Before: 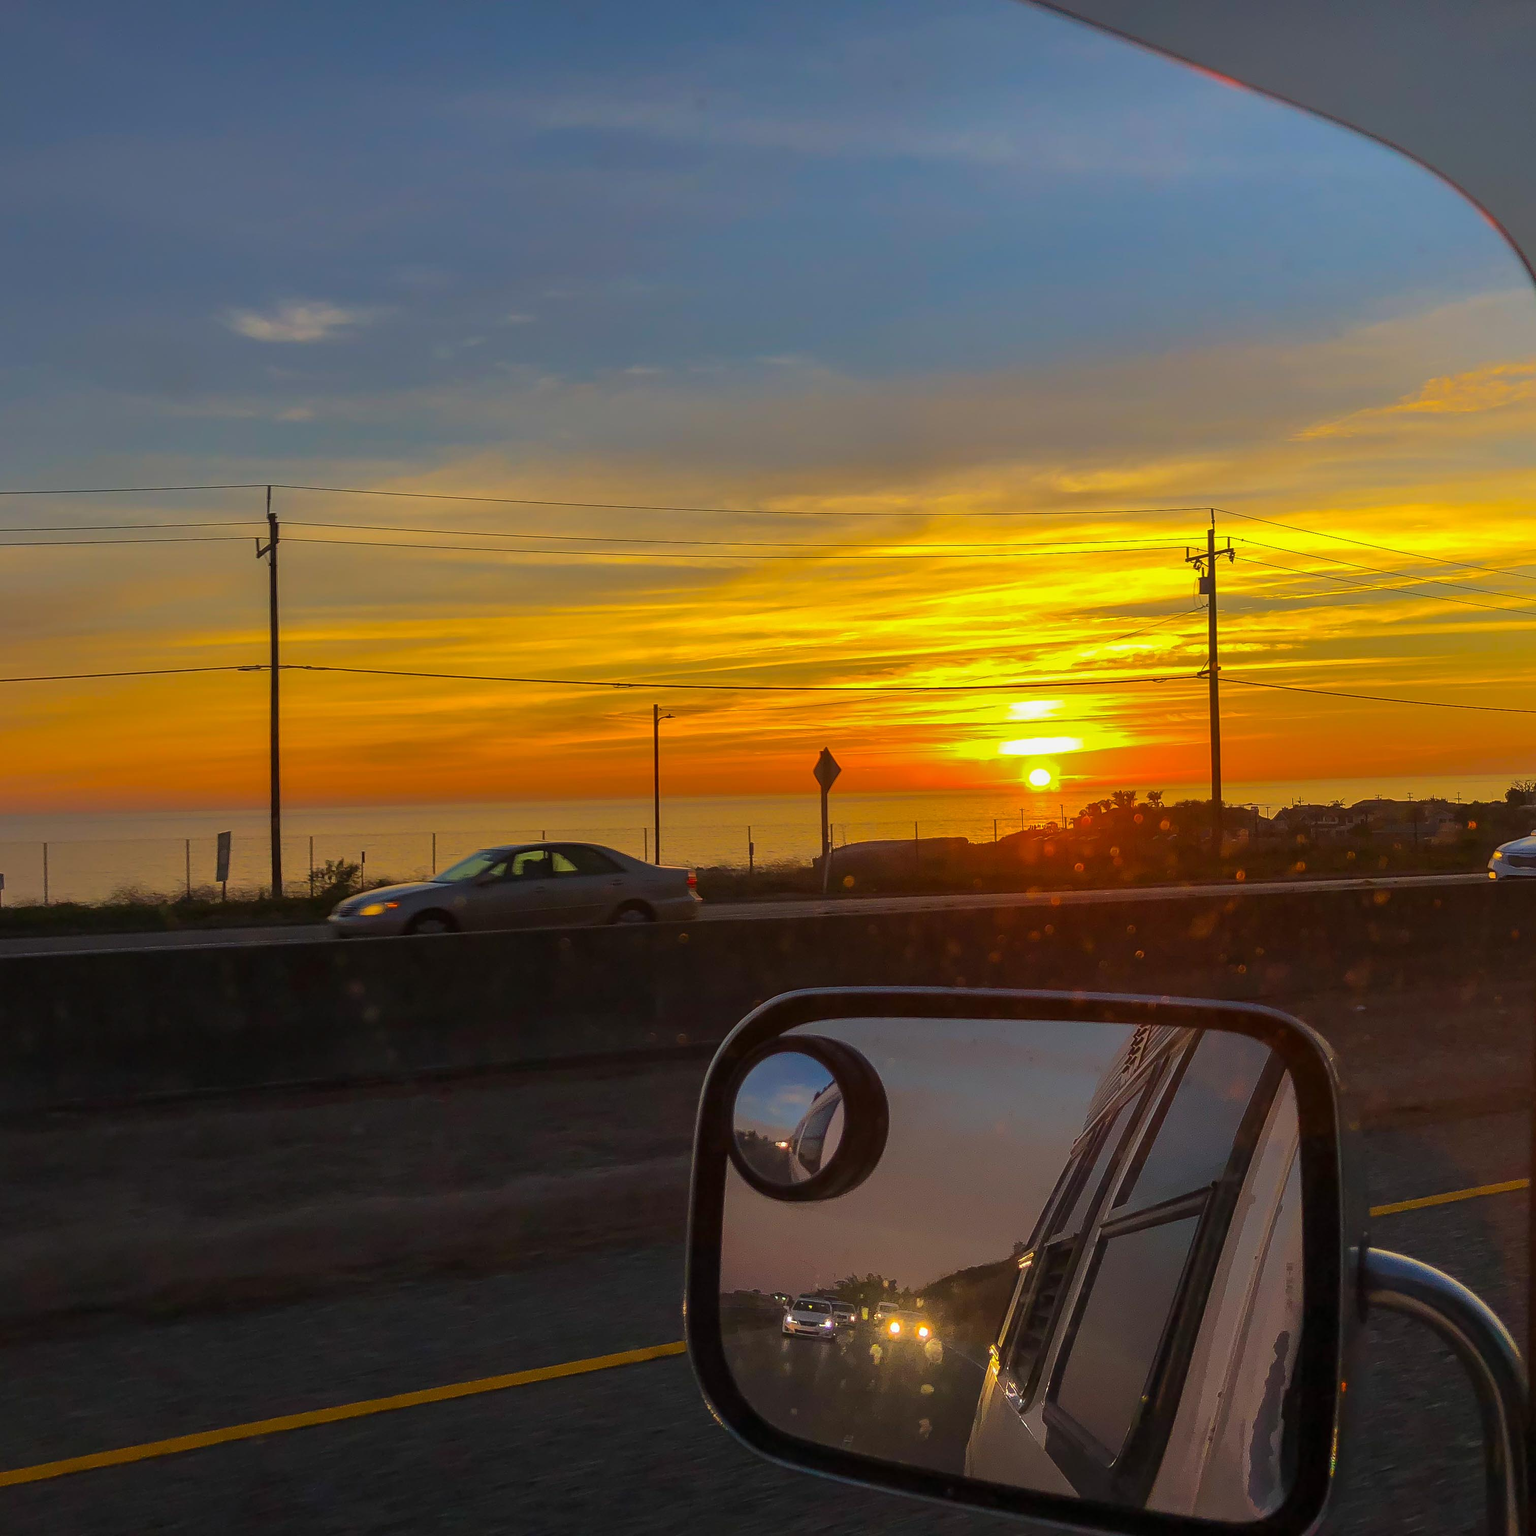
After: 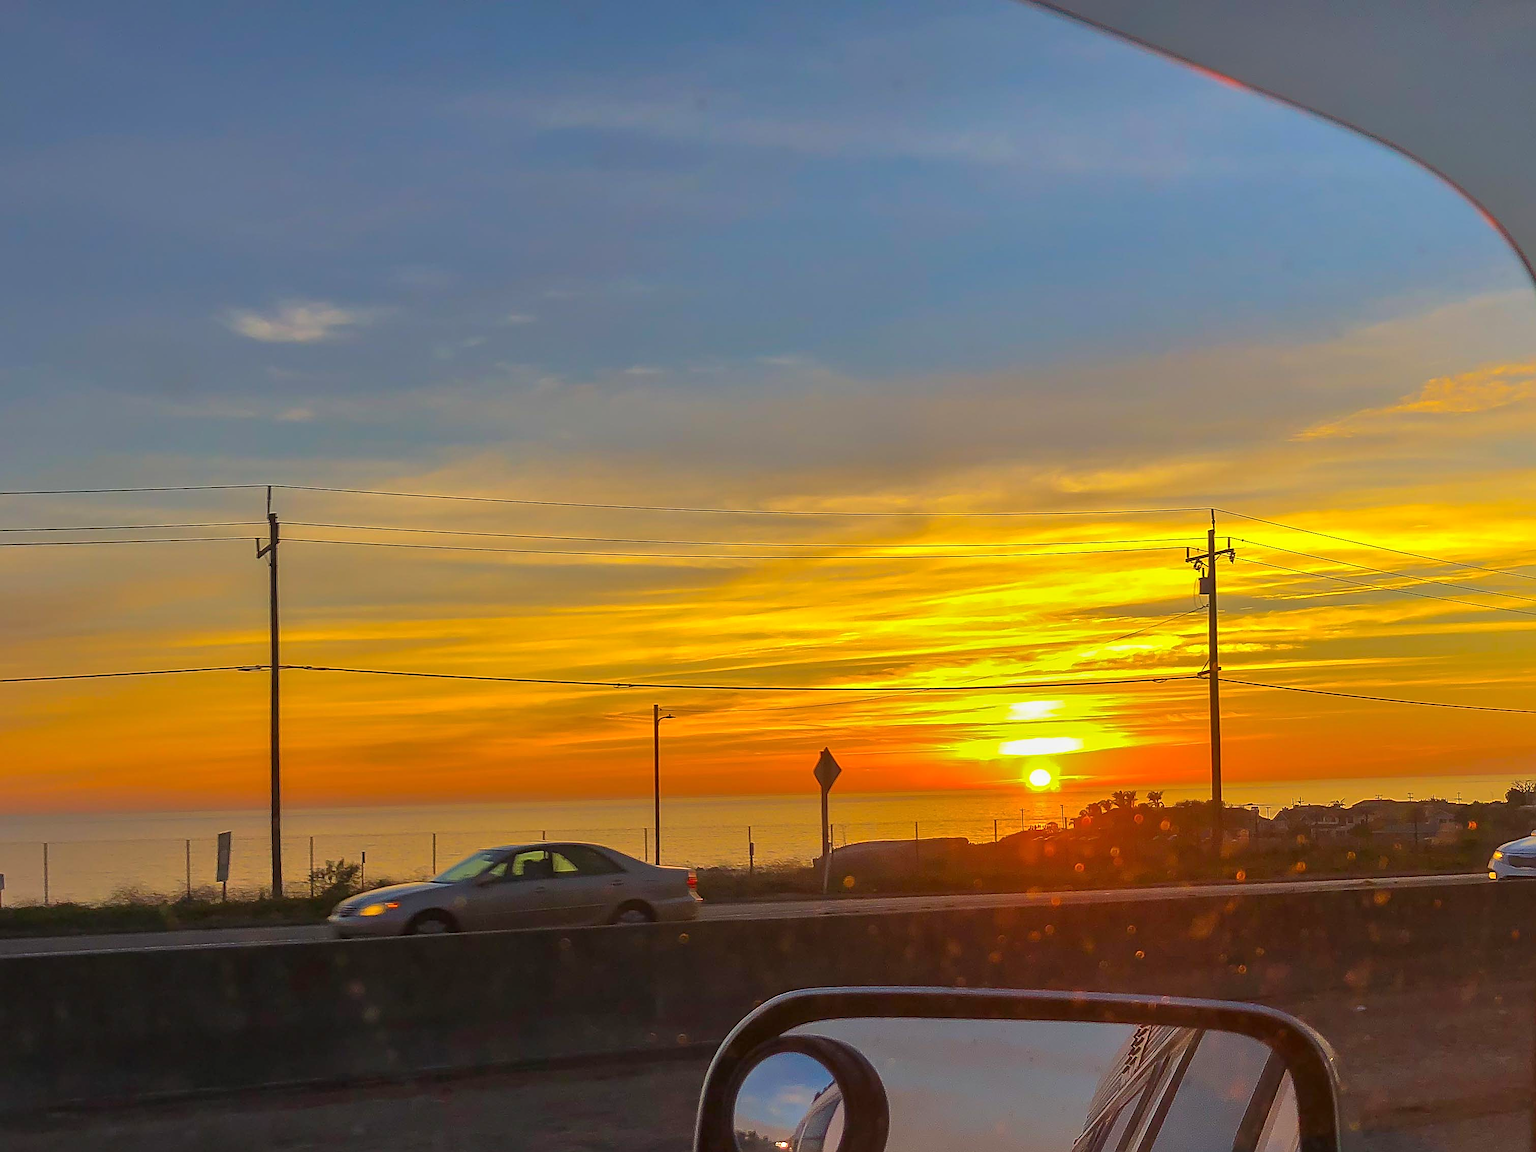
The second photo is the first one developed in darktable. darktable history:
base curve: curves: ch0 [(0, 0) (0.472, 0.455) (1, 1)], preserve colors none
crop: bottom 24.988%
sharpen: on, module defaults
tone equalizer: -8 EV 1 EV, -7 EV 1 EV, -6 EV 1 EV, -5 EV 1 EV, -4 EV 1 EV, -3 EV 0.75 EV, -2 EV 0.5 EV, -1 EV 0.25 EV
